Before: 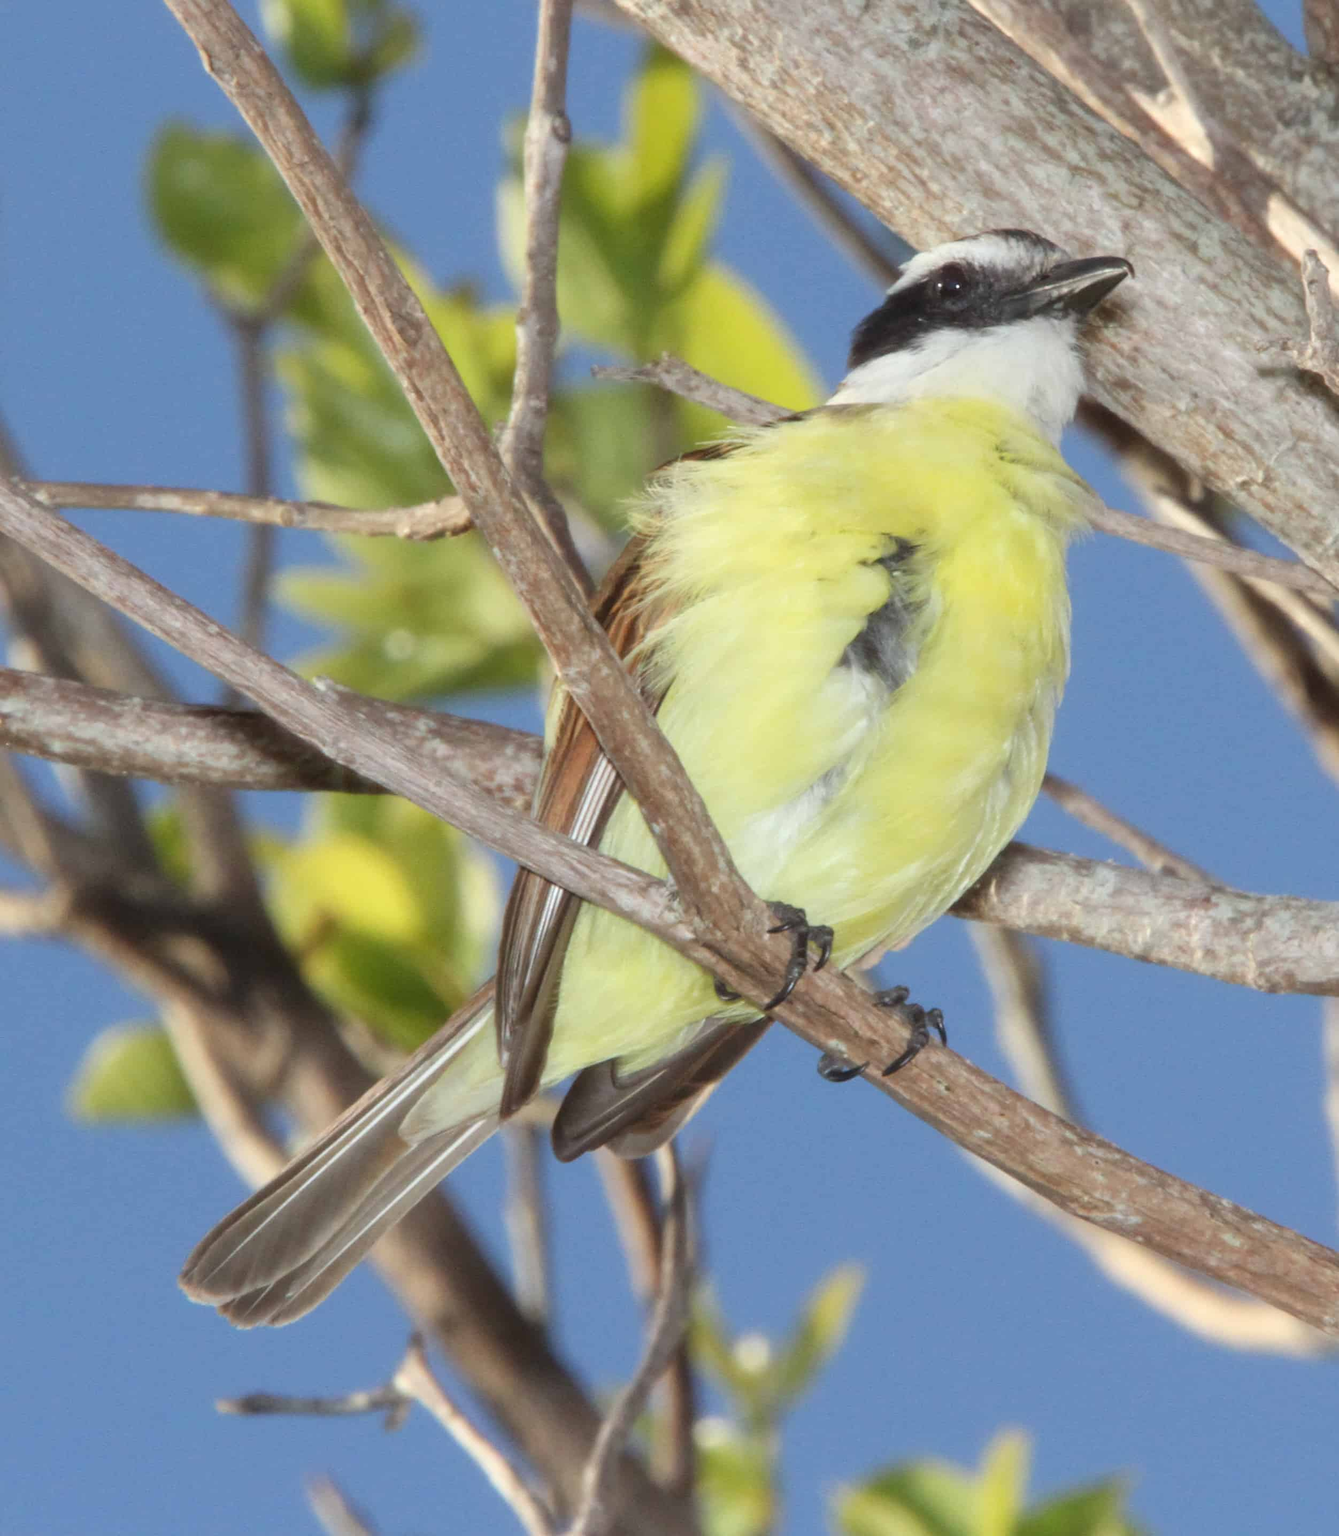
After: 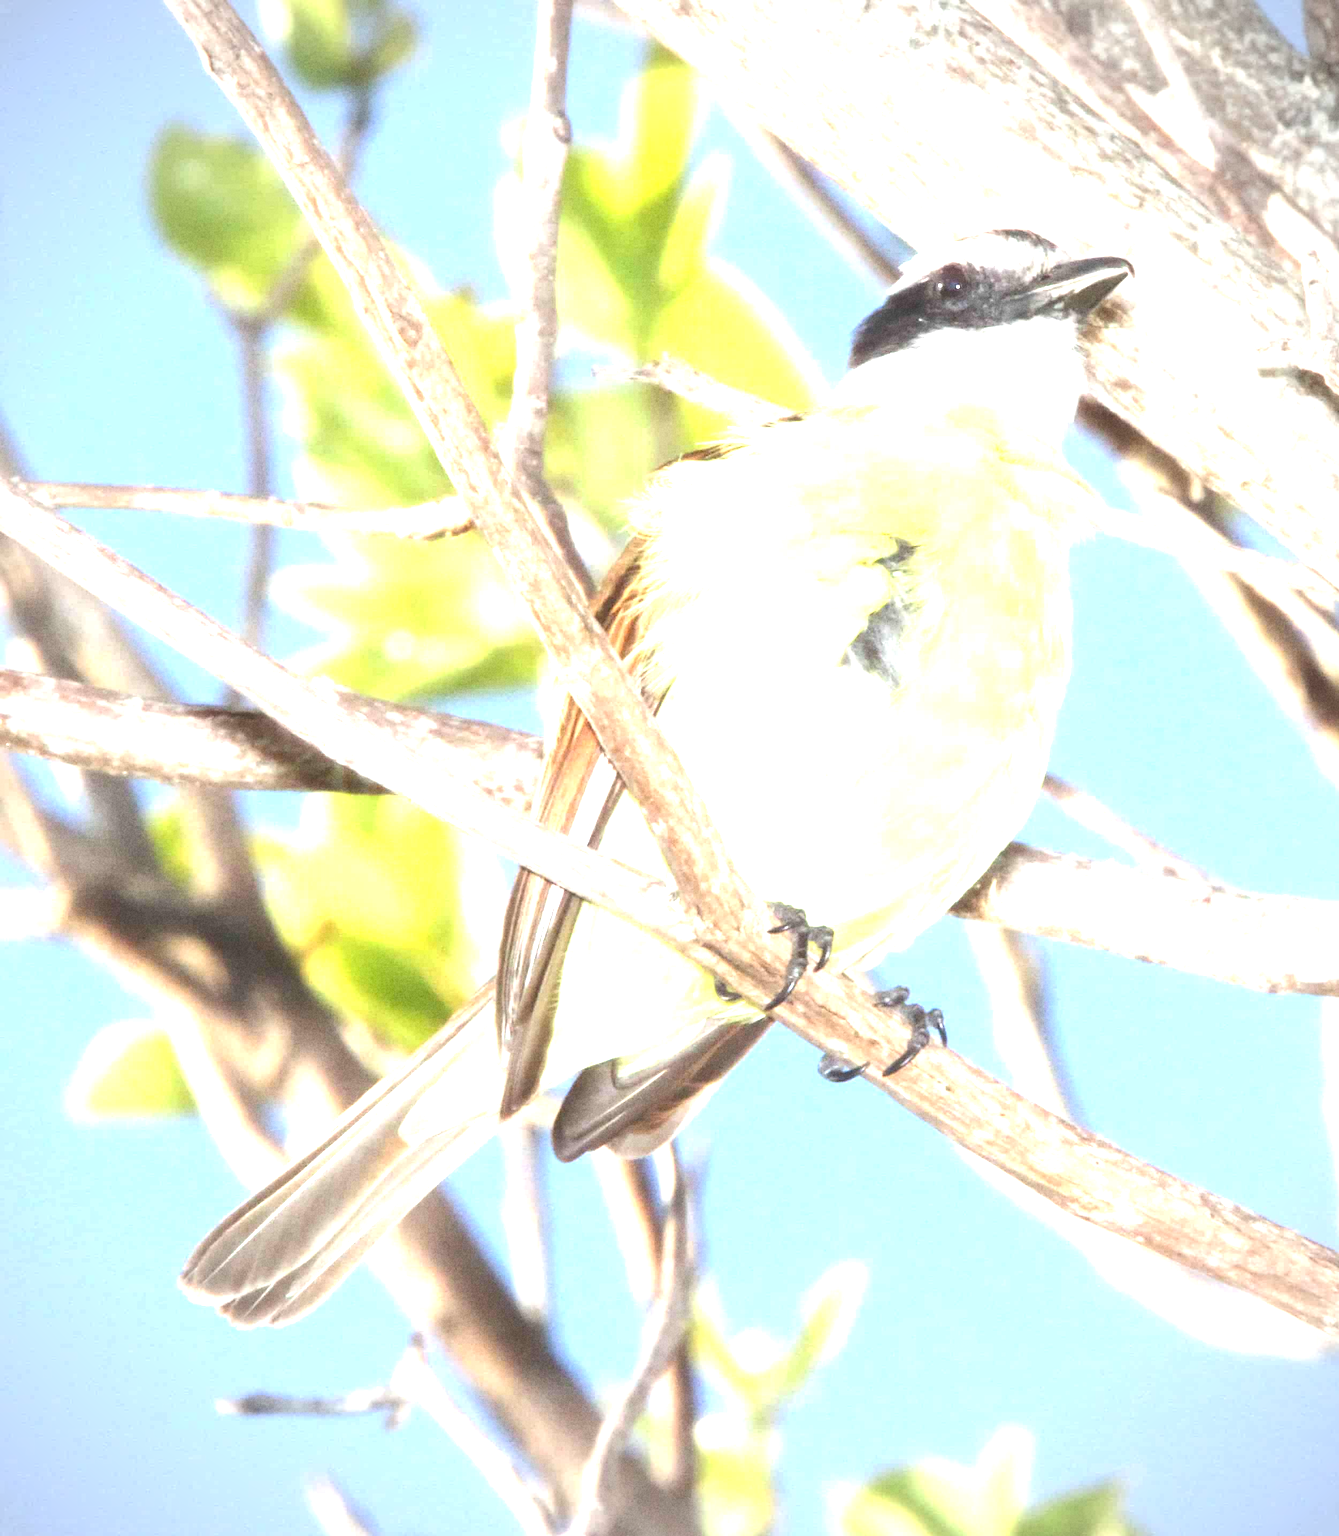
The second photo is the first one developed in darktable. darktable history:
grain: on, module defaults
exposure: black level correction 0, exposure 2.138 EV, compensate exposure bias true, compensate highlight preservation false
vignetting: on, module defaults
